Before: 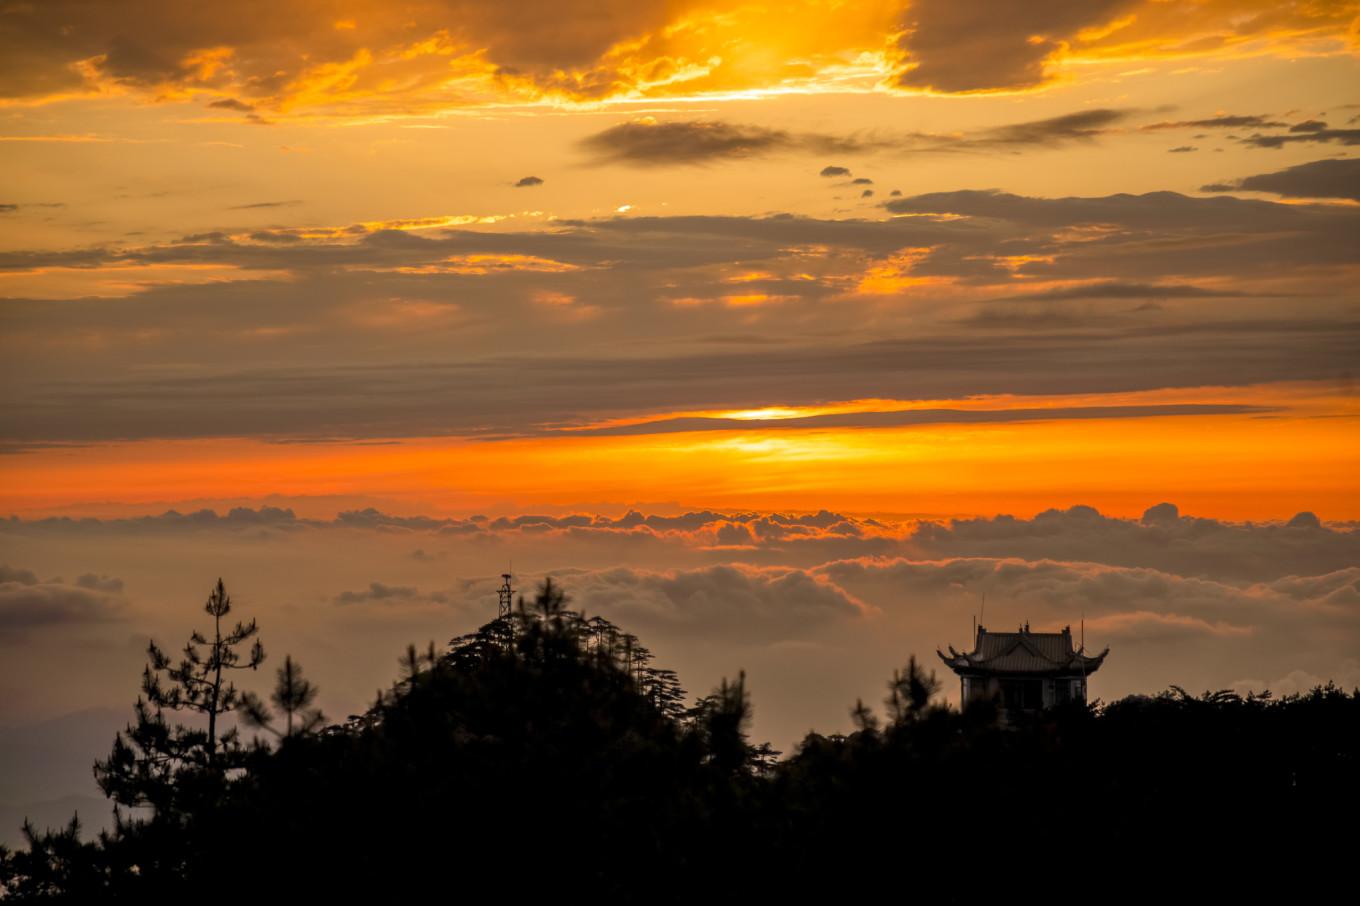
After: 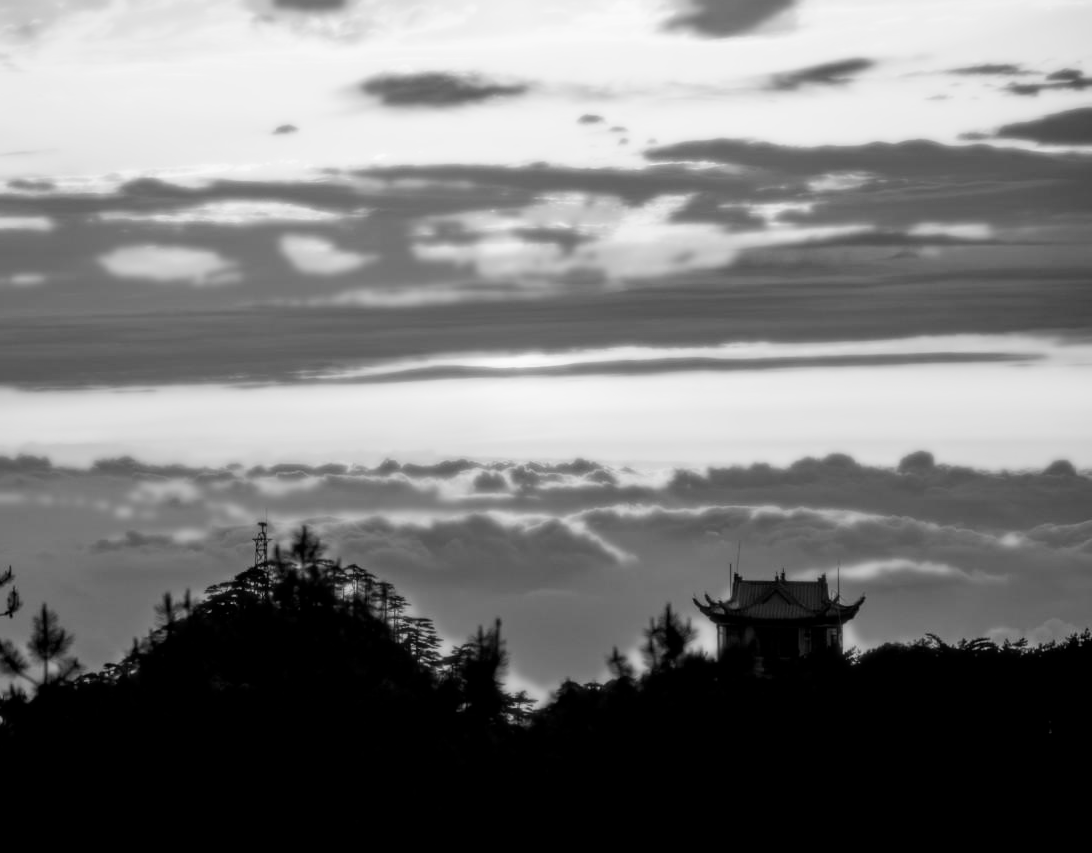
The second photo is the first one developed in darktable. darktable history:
bloom: size 0%, threshold 54.82%, strength 8.31%
crop and rotate: left 17.959%, top 5.771%, right 1.742%
monochrome: on, module defaults
